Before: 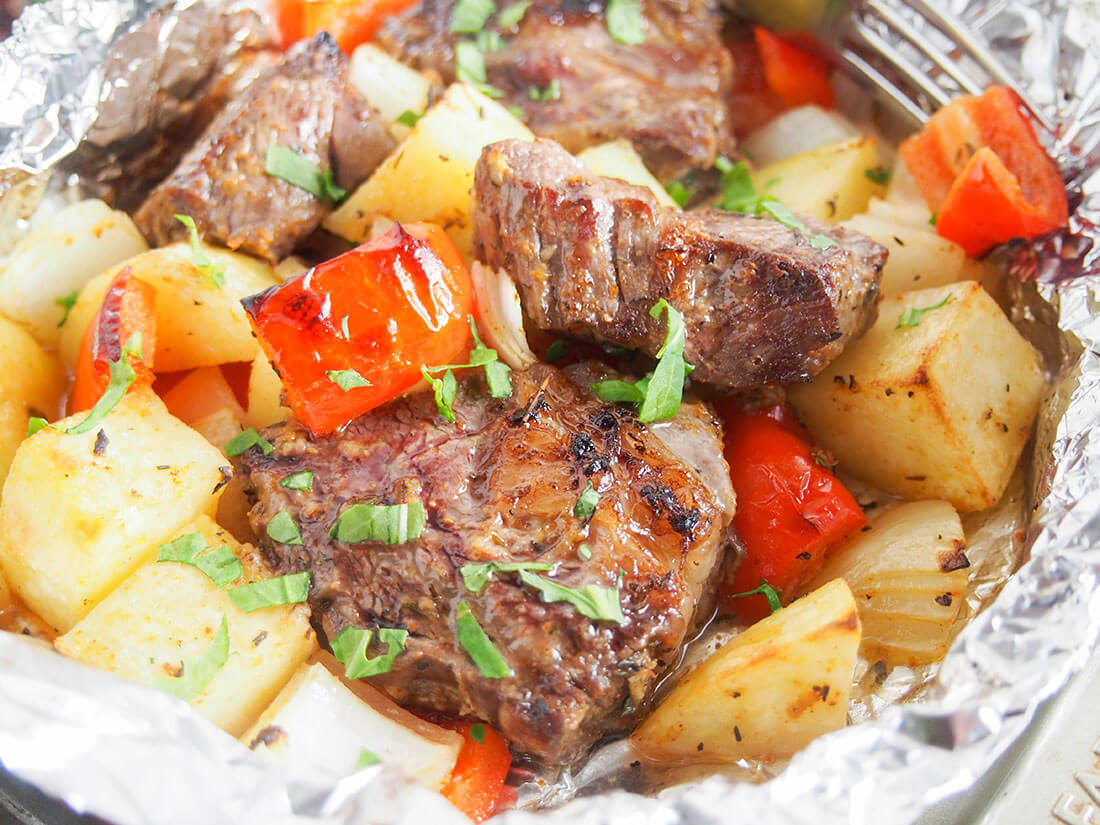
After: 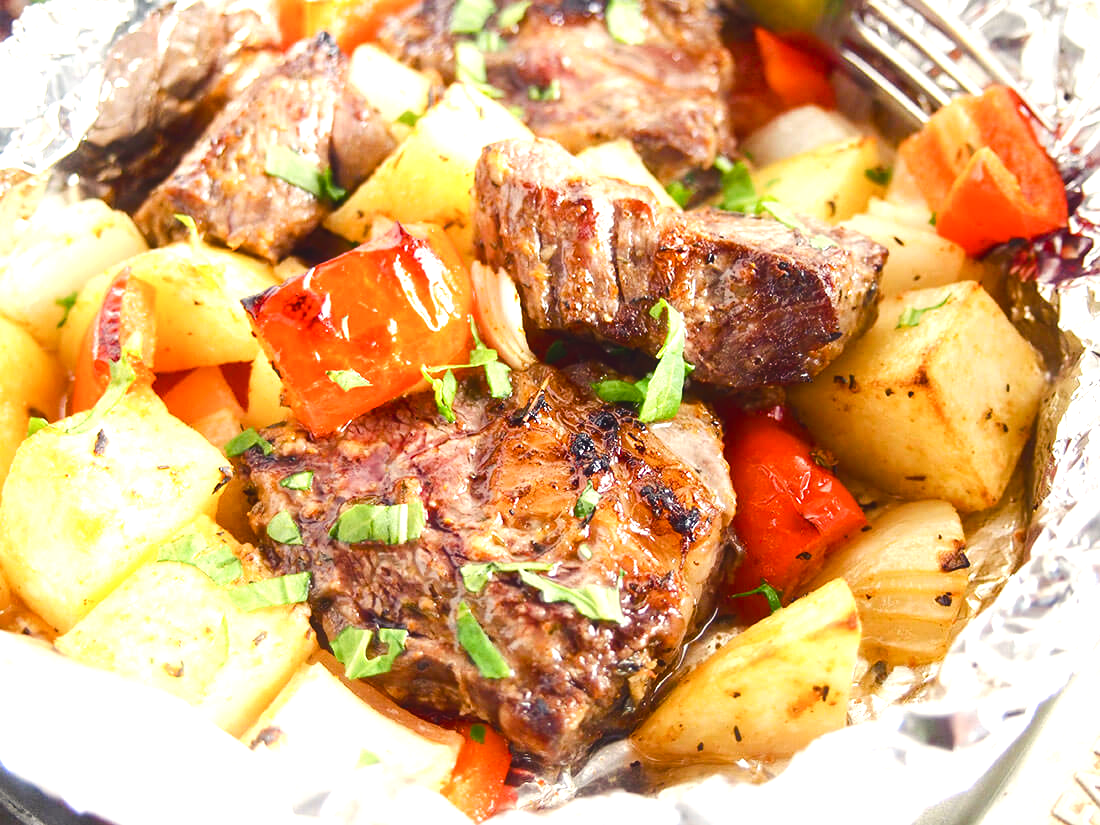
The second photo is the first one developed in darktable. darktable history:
tone equalizer: -8 EV -0.75 EV, -7 EV -0.7 EV, -6 EV -0.6 EV, -5 EV -0.4 EV, -3 EV 0.4 EV, -2 EV 0.6 EV, -1 EV 0.7 EV, +0 EV 0.75 EV, edges refinement/feathering 500, mask exposure compensation -1.57 EV, preserve details no
contrast brightness saturation: saturation -0.05
color balance rgb: shadows lift › chroma 3%, shadows lift › hue 280.8°, power › hue 330°, highlights gain › chroma 3%, highlights gain › hue 75.6°, global offset › luminance 0.7%, perceptual saturation grading › global saturation 20%, perceptual saturation grading › highlights -25%, perceptual saturation grading › shadows 50%, global vibrance 20.33%
